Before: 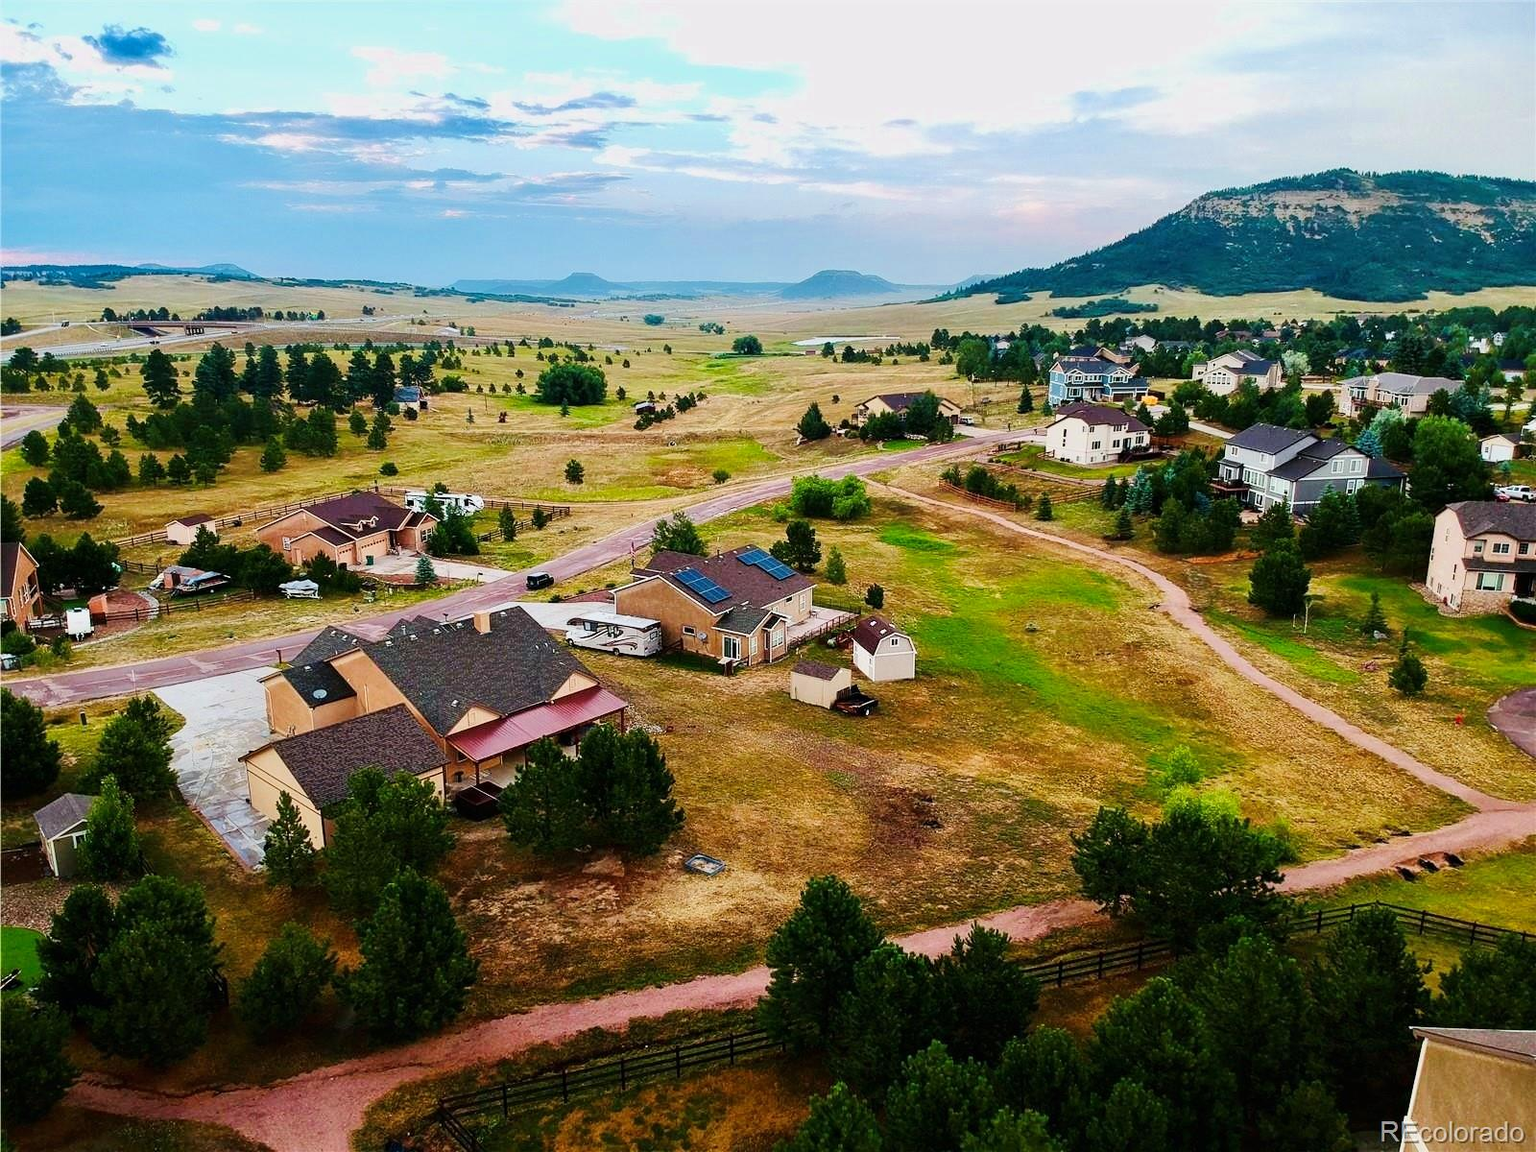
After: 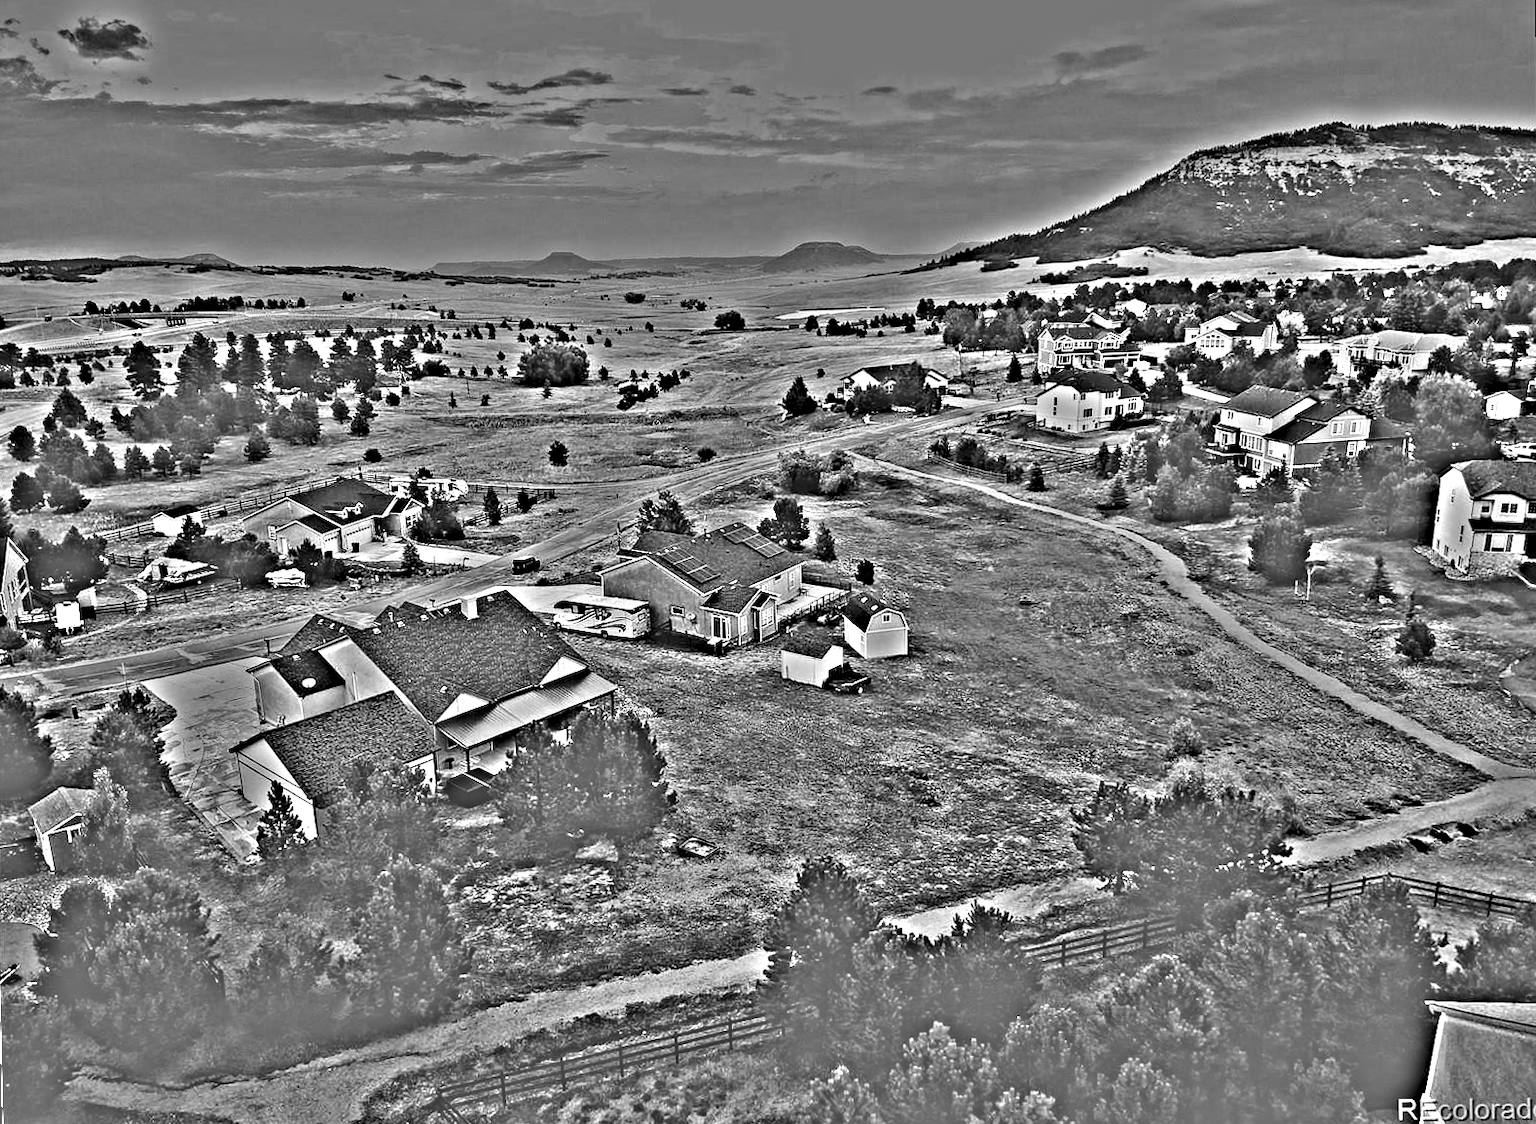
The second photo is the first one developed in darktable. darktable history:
highpass: on, module defaults
rotate and perspective: rotation -1.32°, lens shift (horizontal) -0.031, crop left 0.015, crop right 0.985, crop top 0.047, crop bottom 0.982
